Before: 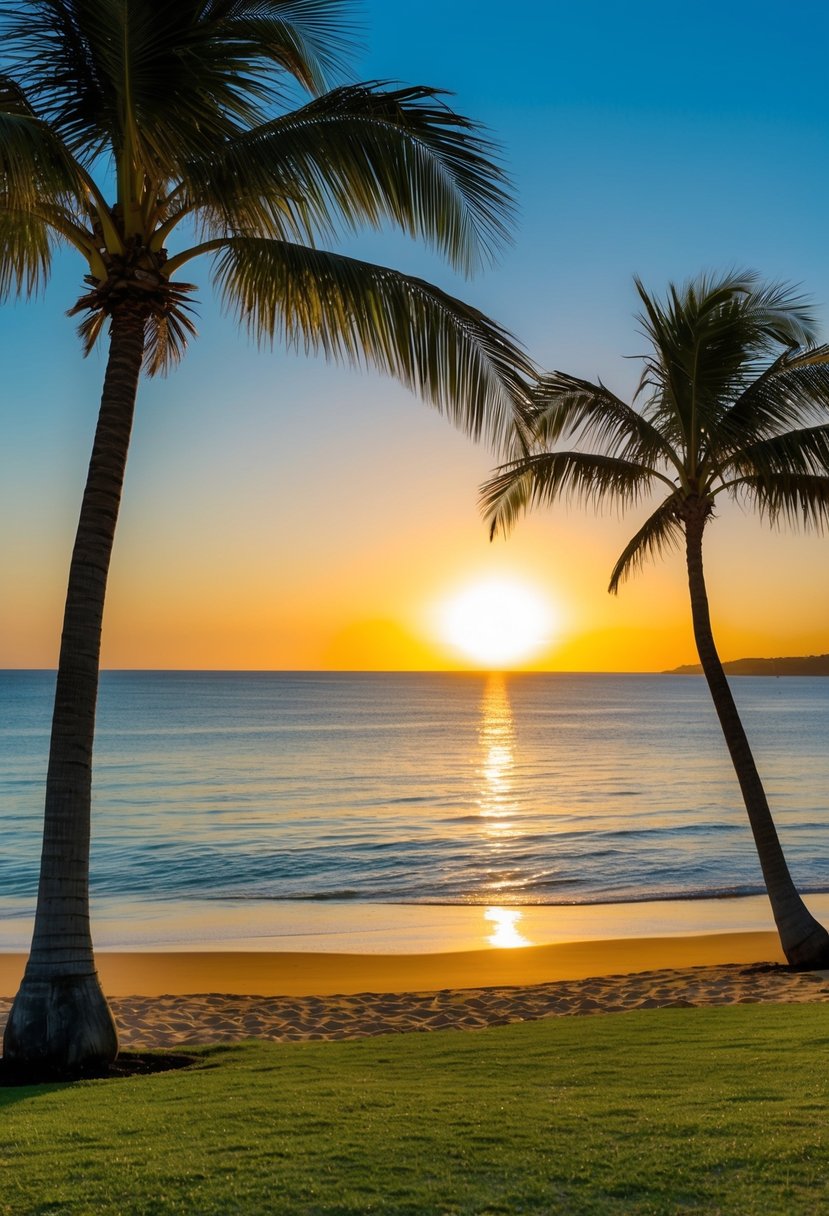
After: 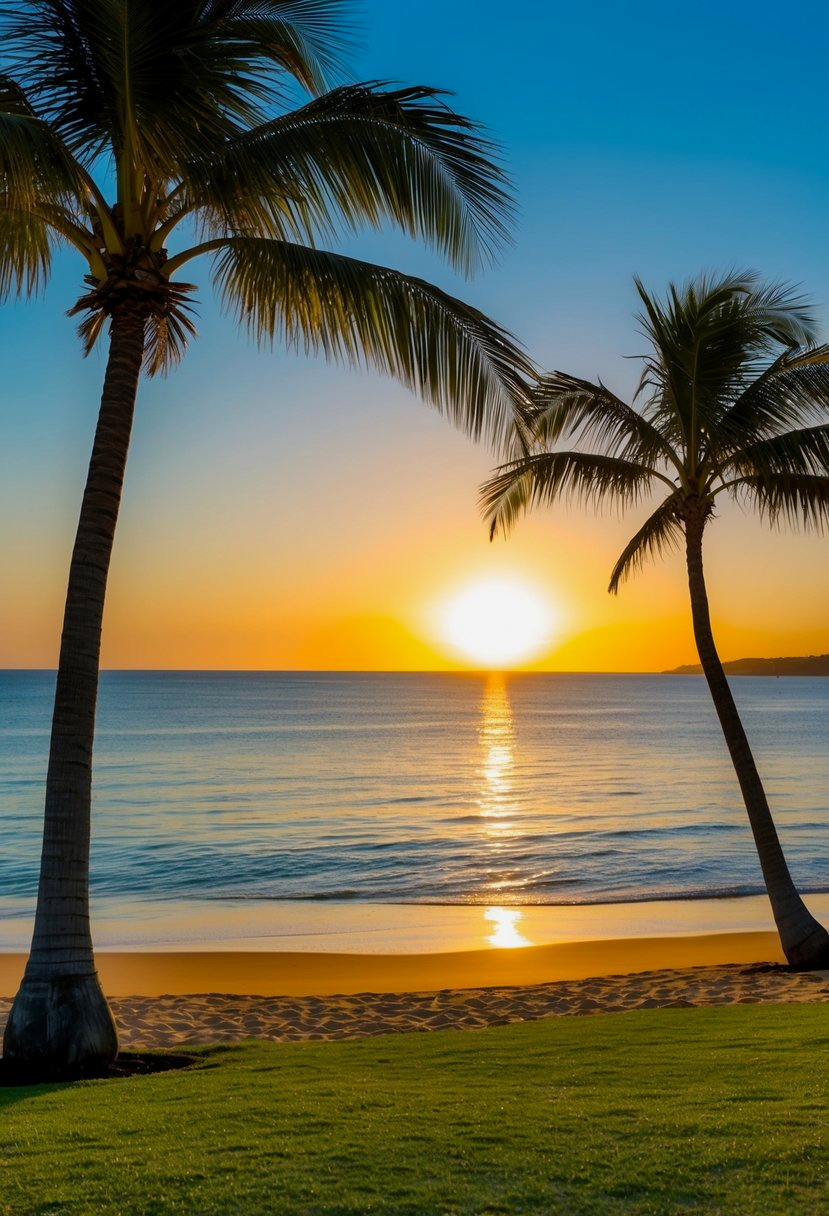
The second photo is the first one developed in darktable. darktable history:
color contrast: green-magenta contrast 1.1, blue-yellow contrast 1.1, unbound 0
exposure: black level correction 0.001, exposure -0.125 EV, compensate exposure bias true, compensate highlight preservation false
